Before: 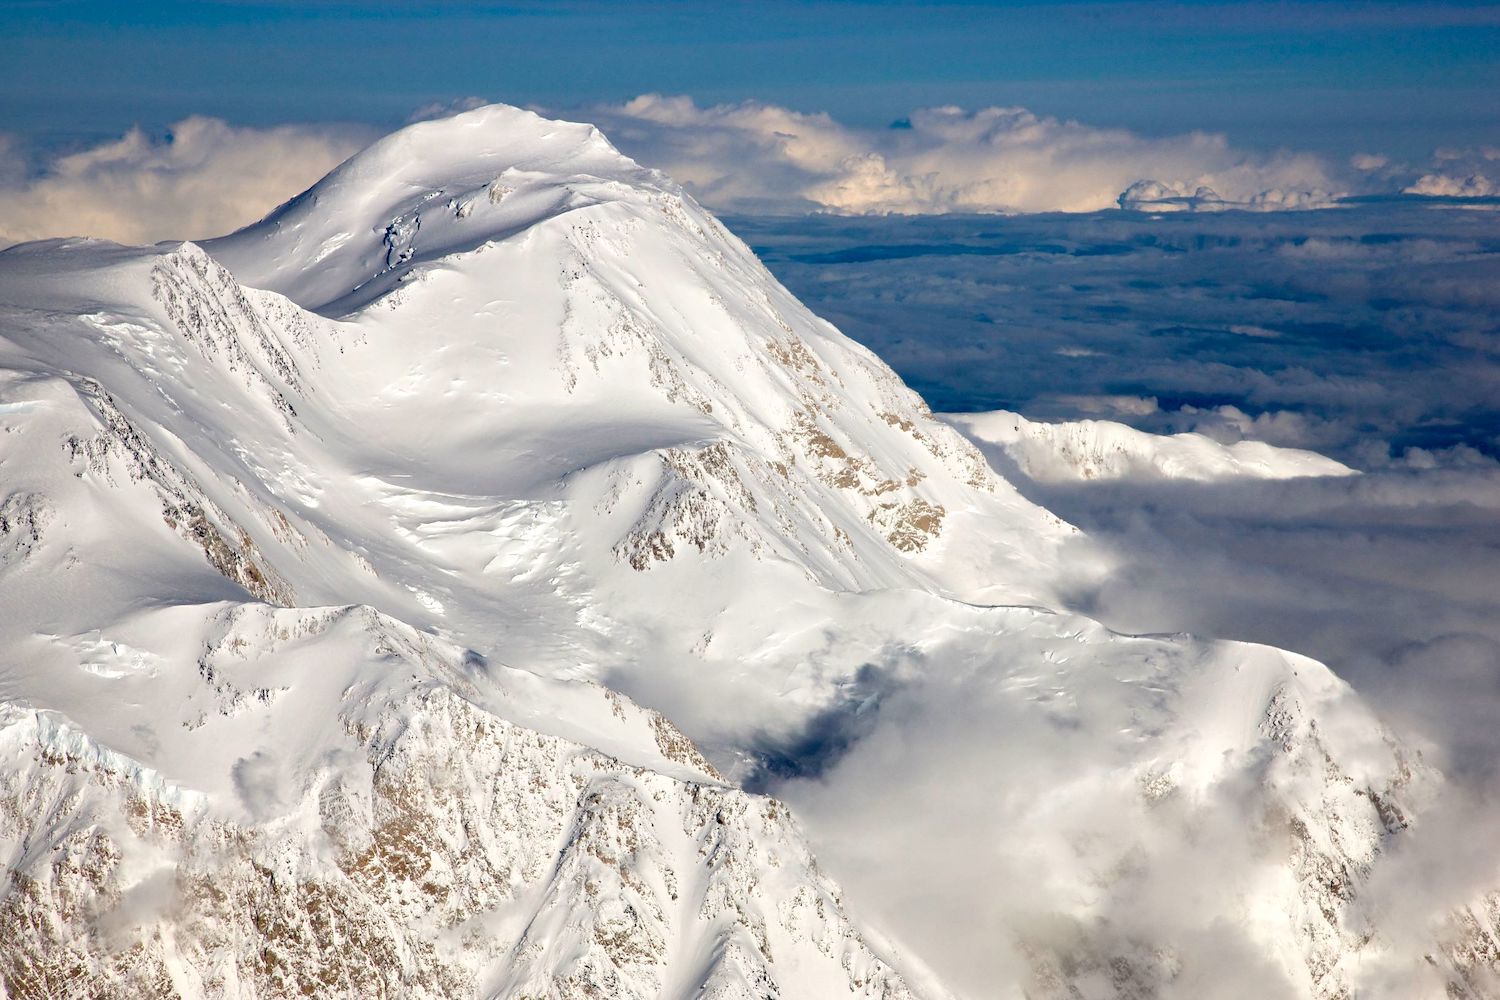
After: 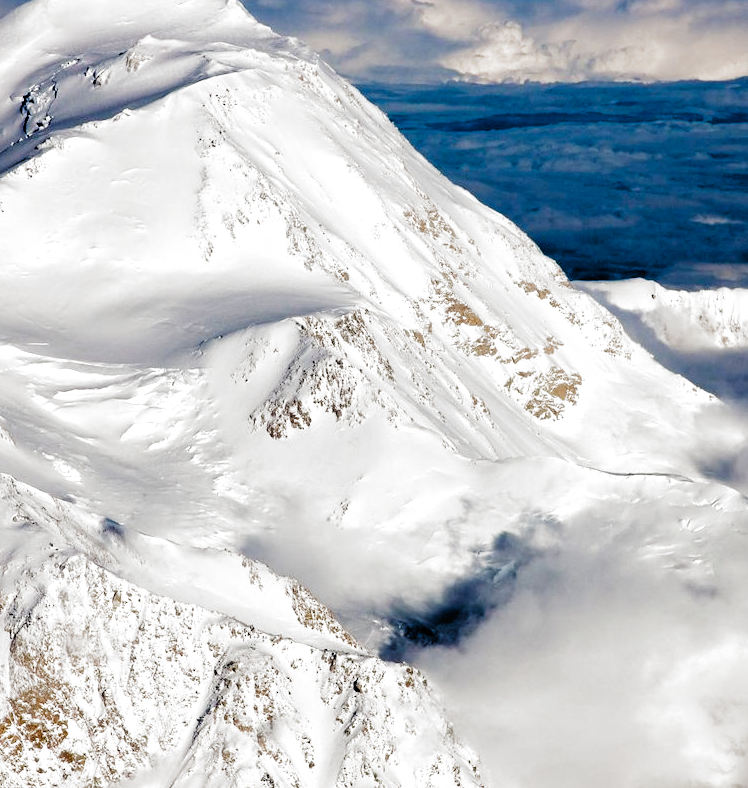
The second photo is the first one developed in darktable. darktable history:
crop and rotate: angle 0.023°, left 24.242%, top 13.23%, right 25.849%, bottom 7.843%
filmic rgb: black relative exposure -3.49 EV, white relative exposure 2.25 EV, hardness 3.41, preserve chrominance no, color science v4 (2020), contrast in shadows soft, contrast in highlights soft
